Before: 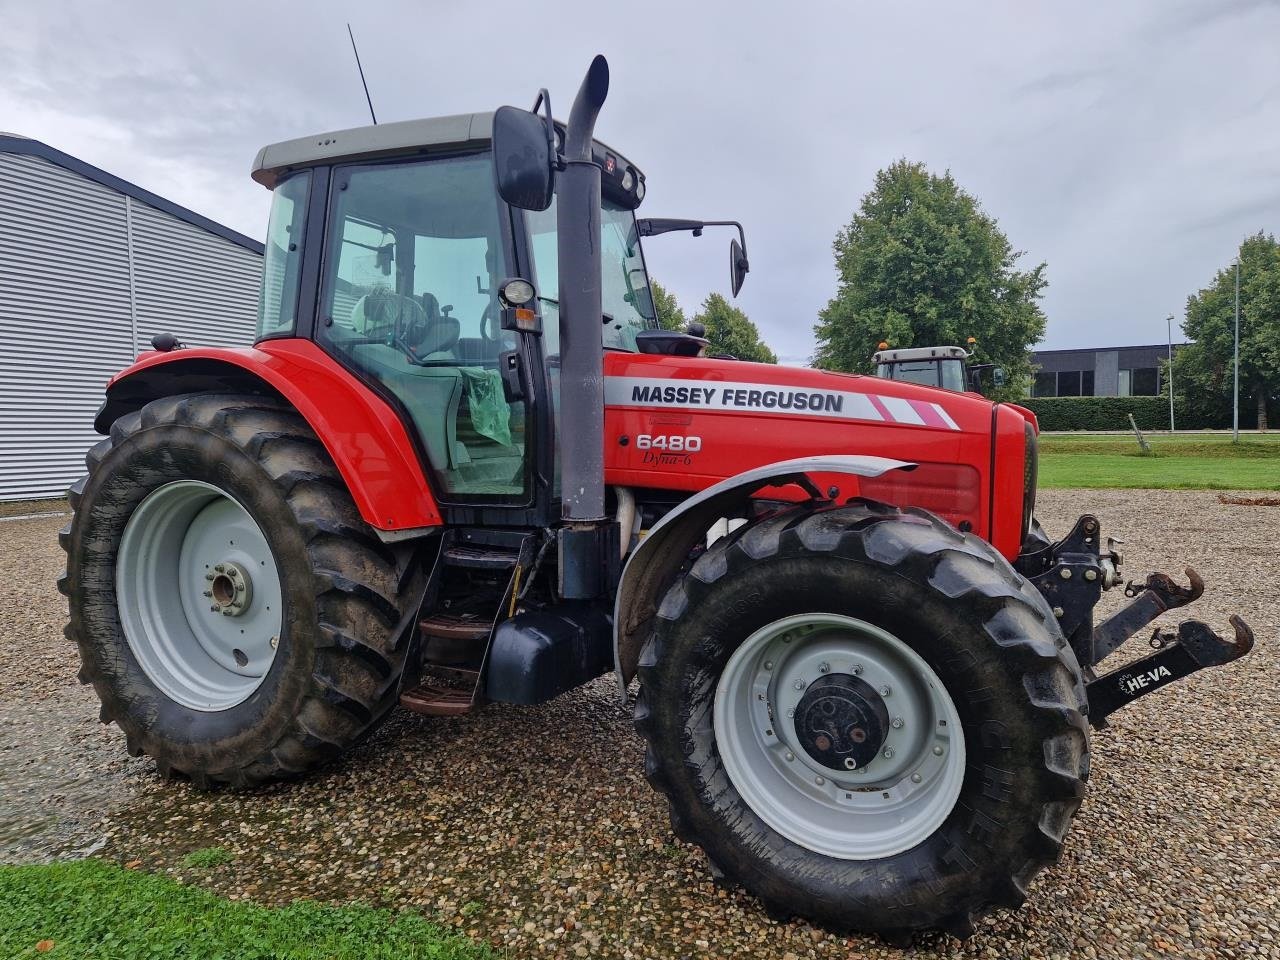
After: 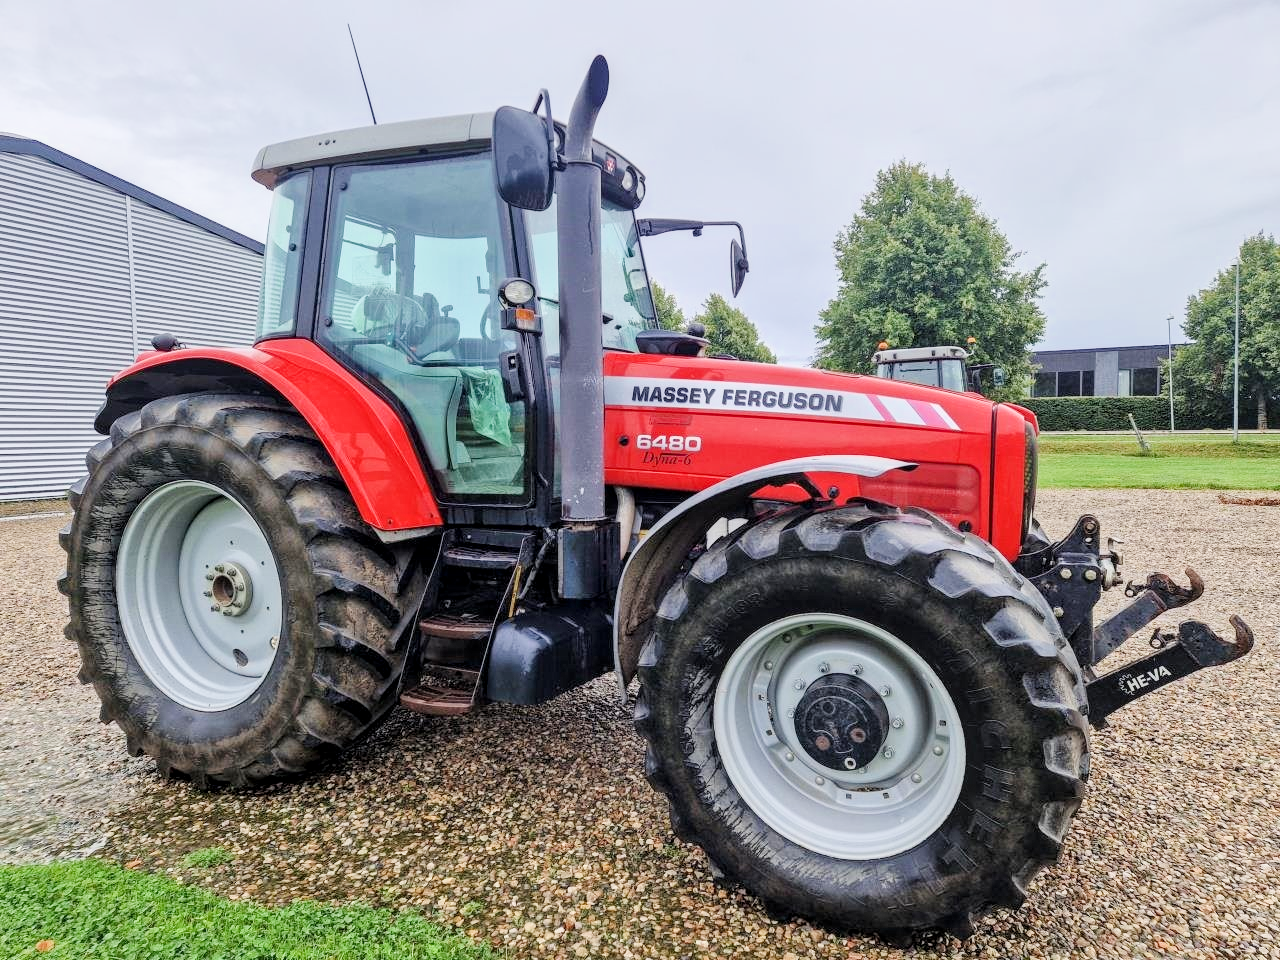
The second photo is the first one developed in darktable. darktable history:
local contrast: on, module defaults
exposure: black level correction 0, exposure 1.392 EV, compensate highlight preservation false
filmic rgb: black relative exposure -7.65 EV, white relative exposure 4.56 EV, hardness 3.61
